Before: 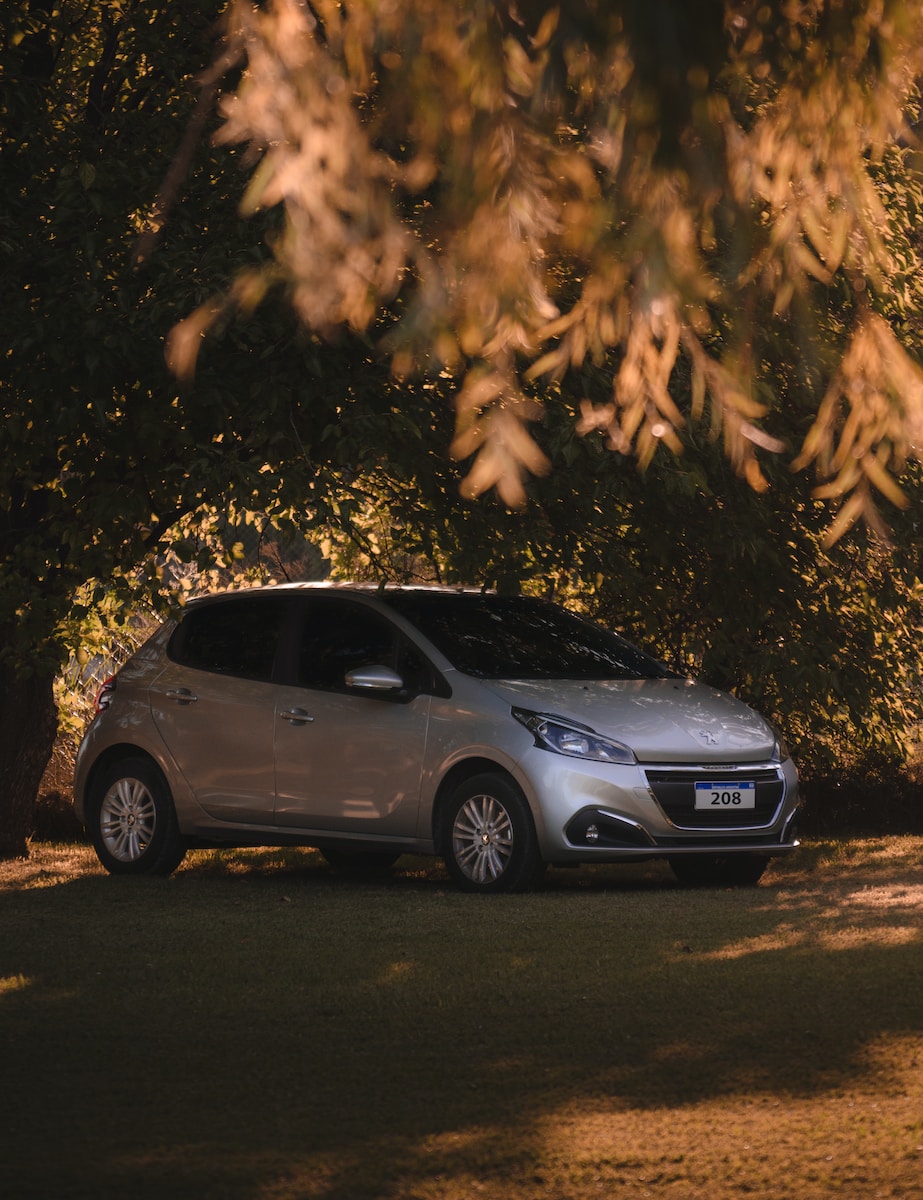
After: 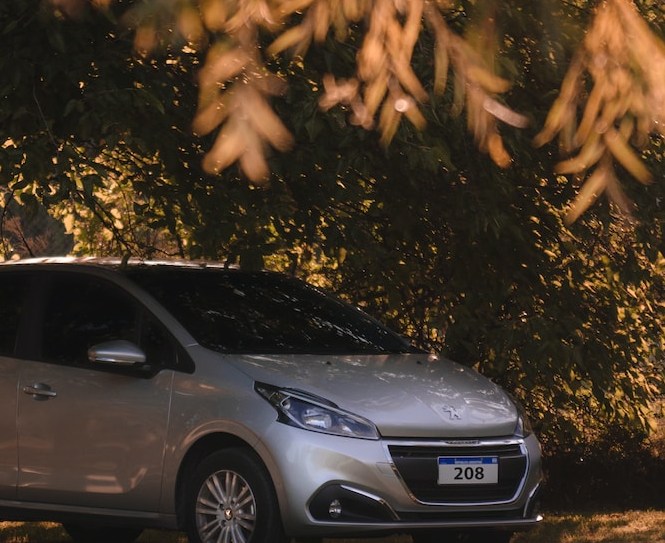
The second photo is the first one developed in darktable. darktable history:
crop and rotate: left 27.862%, top 27.091%, bottom 27.651%
